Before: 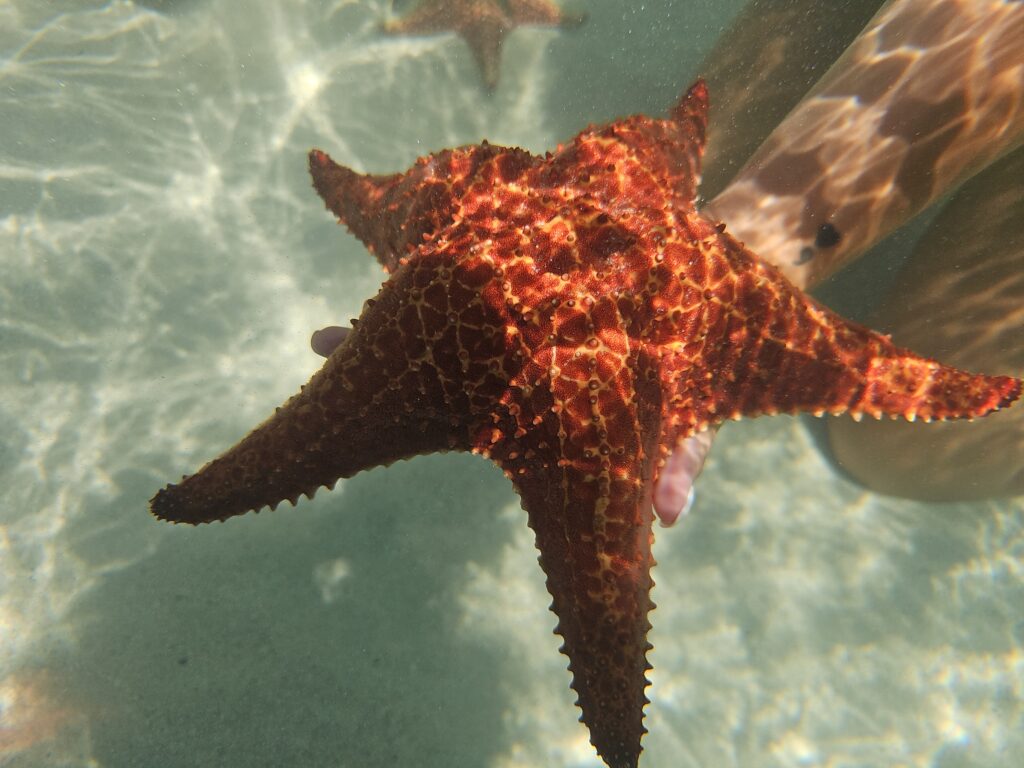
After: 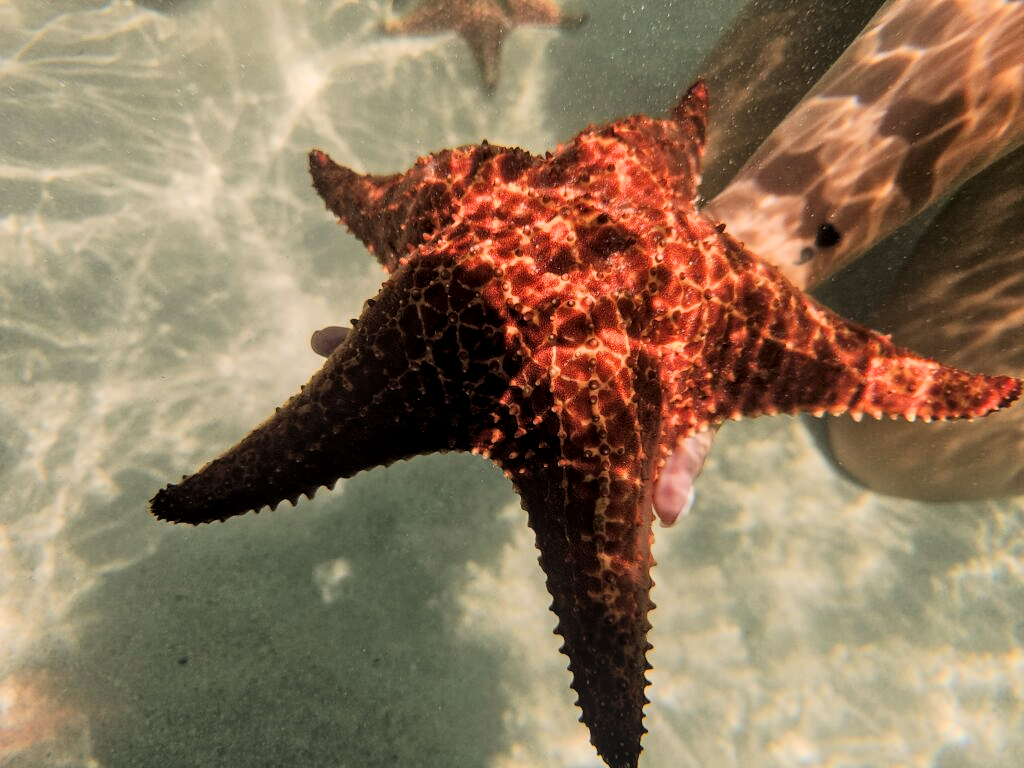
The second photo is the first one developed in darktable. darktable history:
filmic rgb: black relative exposure -5 EV, hardness 2.88, contrast 1.4, highlights saturation mix -20%
white balance: red 1.127, blue 0.943
local contrast: on, module defaults
